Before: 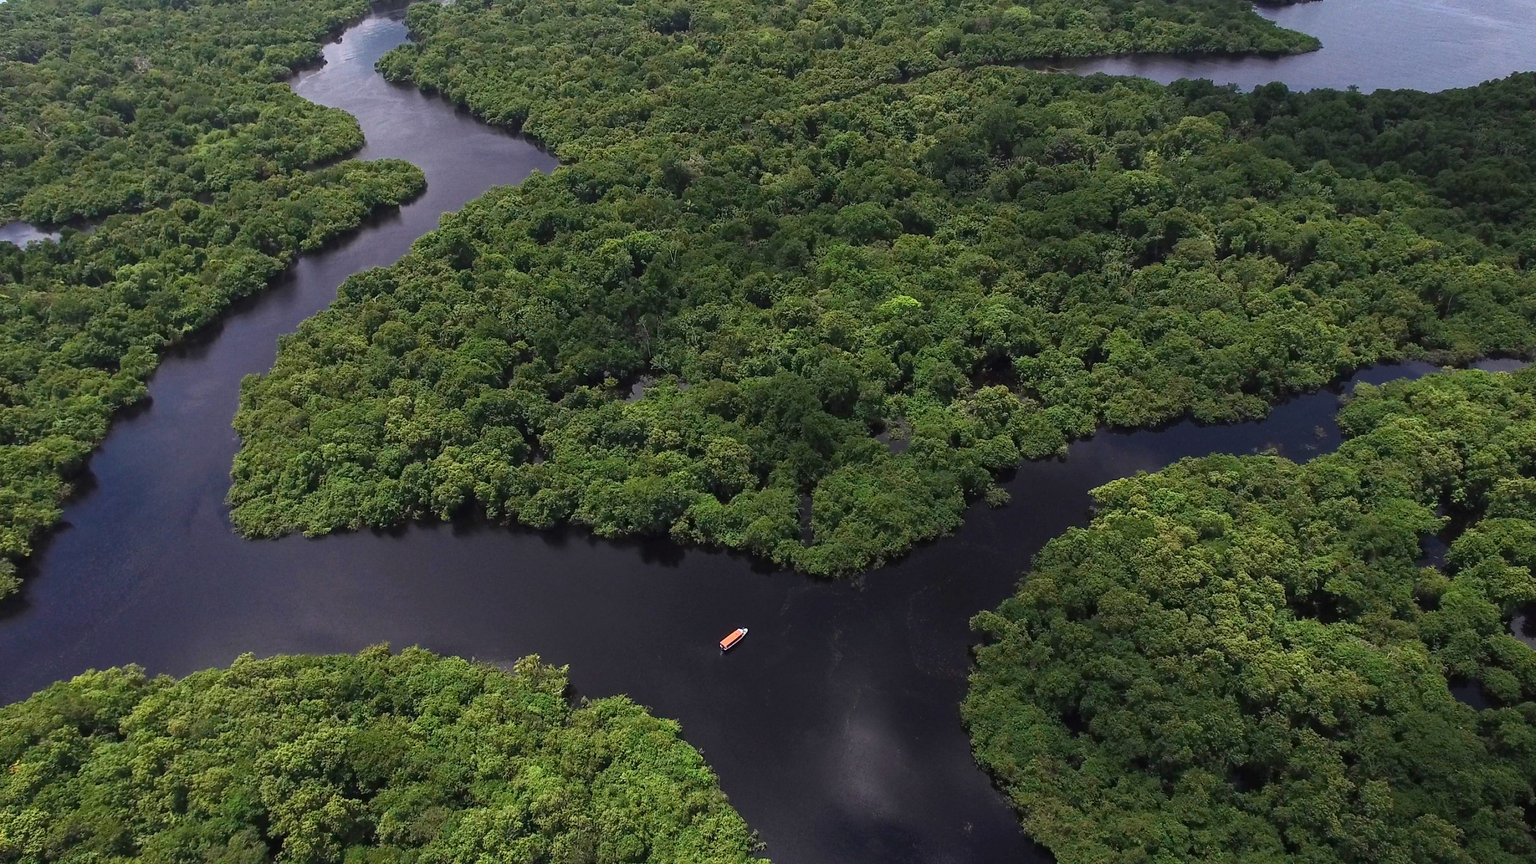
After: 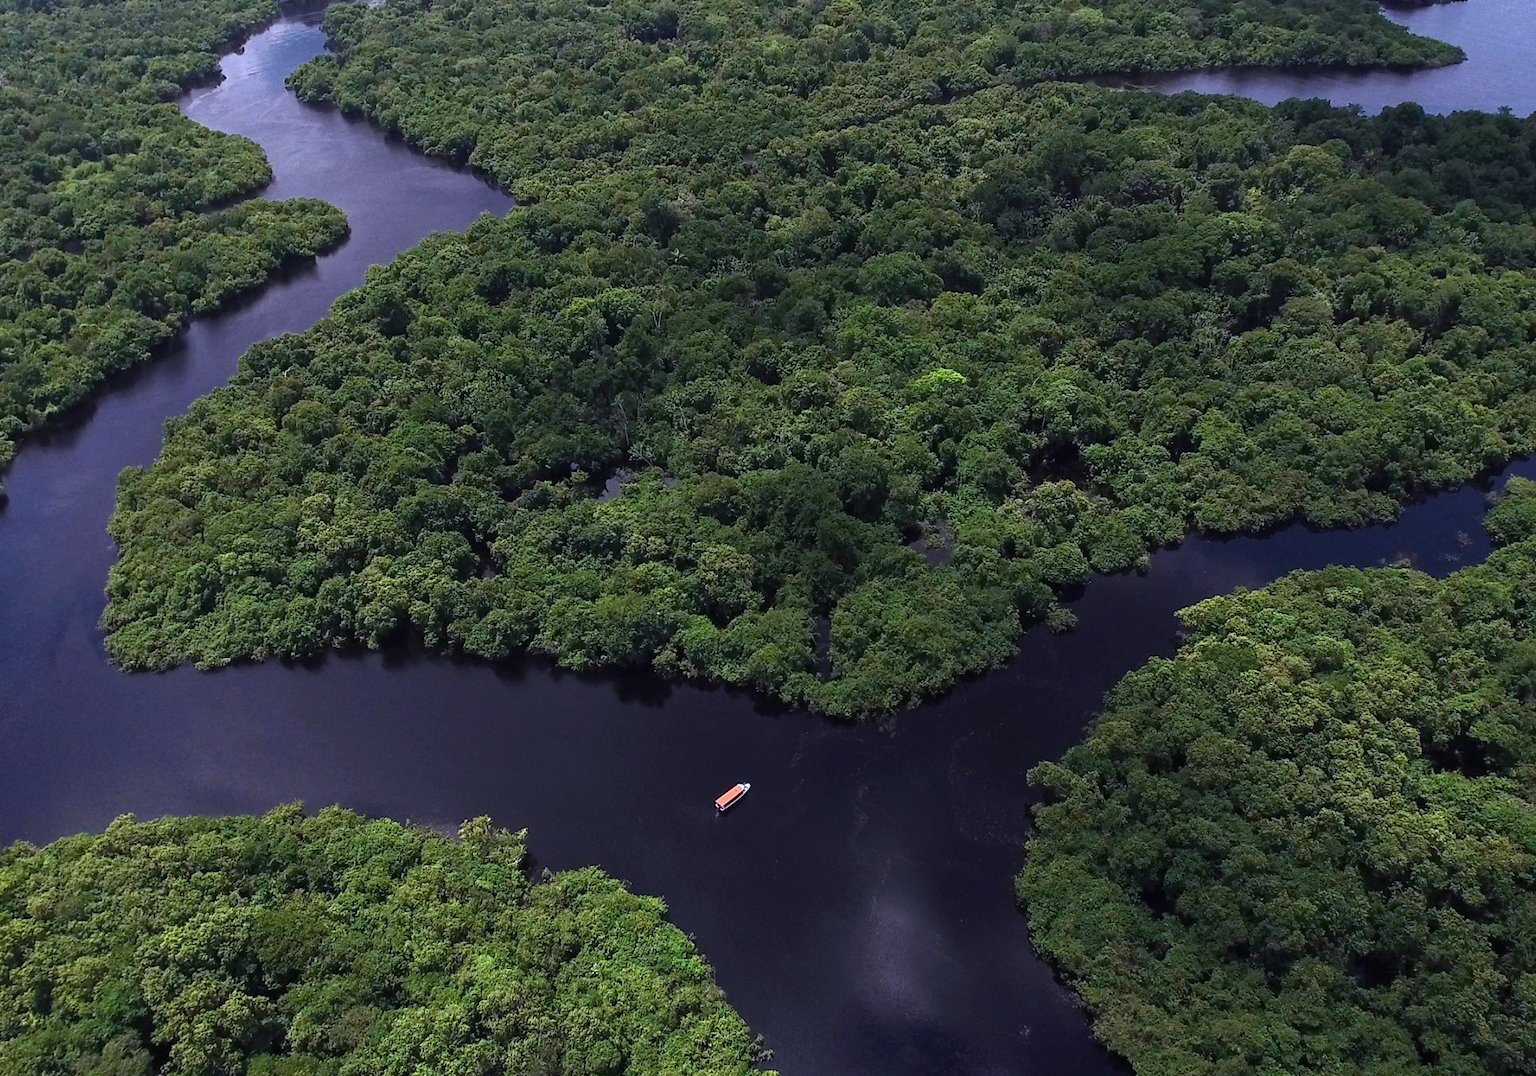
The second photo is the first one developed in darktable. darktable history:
white balance: red 0.967, blue 1.119, emerald 0.756
crop and rotate: left 9.597%, right 10.195%
color balance: gamma [0.9, 0.988, 0.975, 1.025], gain [1.05, 1, 1, 1]
